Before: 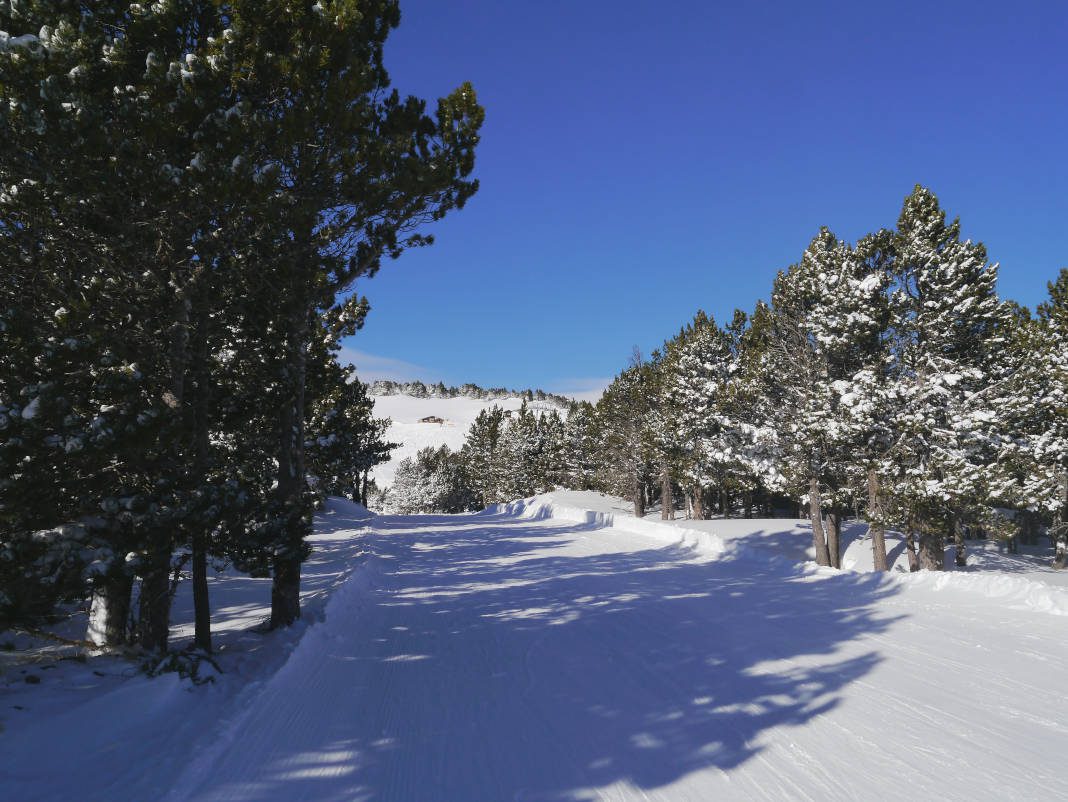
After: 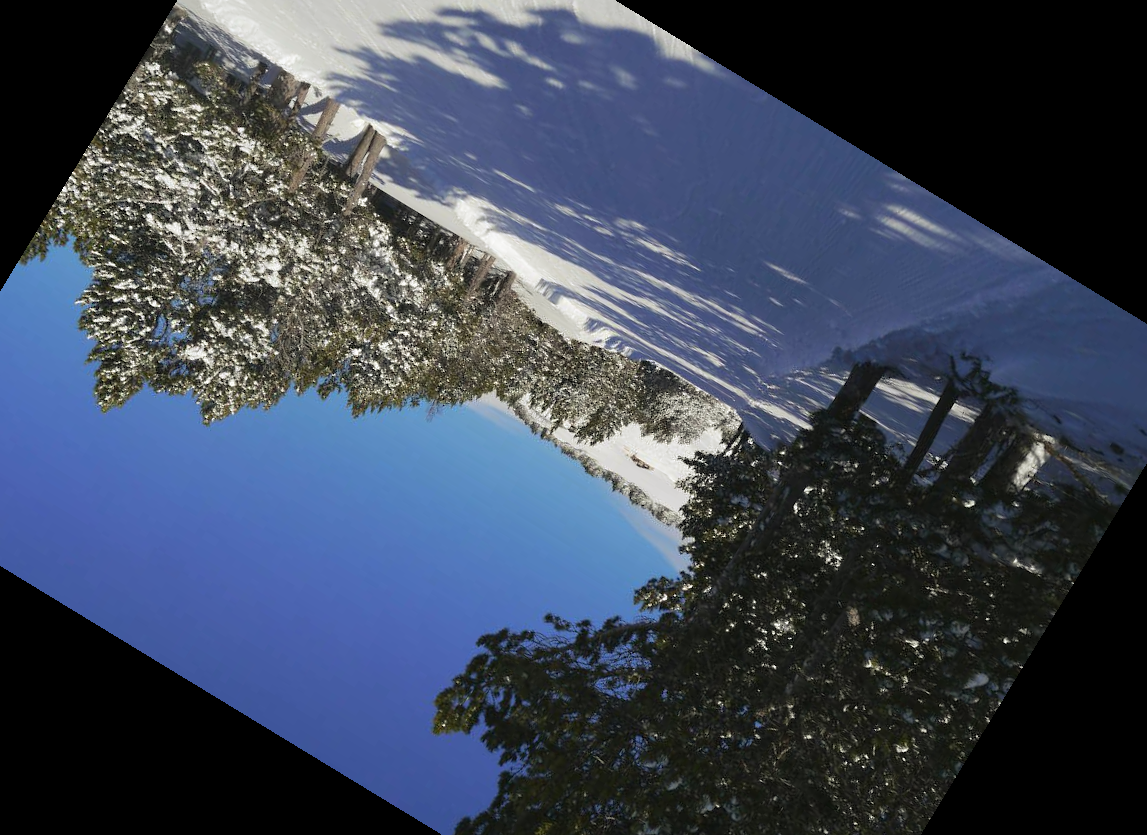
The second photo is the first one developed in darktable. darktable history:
rgb curve: curves: ch2 [(0, 0) (0.567, 0.512) (1, 1)], mode RGB, independent channels
crop and rotate: angle 148.68°, left 9.111%, top 15.603%, right 4.588%, bottom 17.041%
sharpen: radius 5.325, amount 0.312, threshold 26.433
